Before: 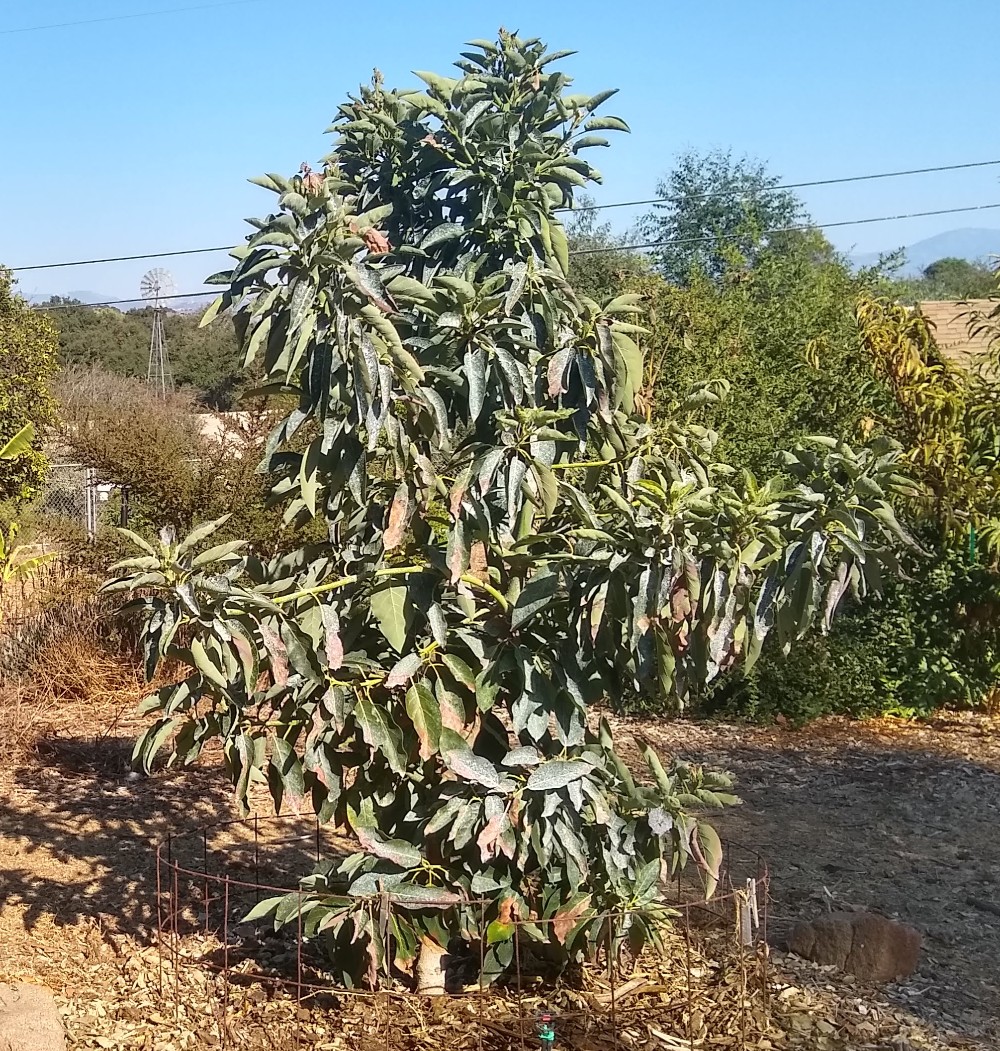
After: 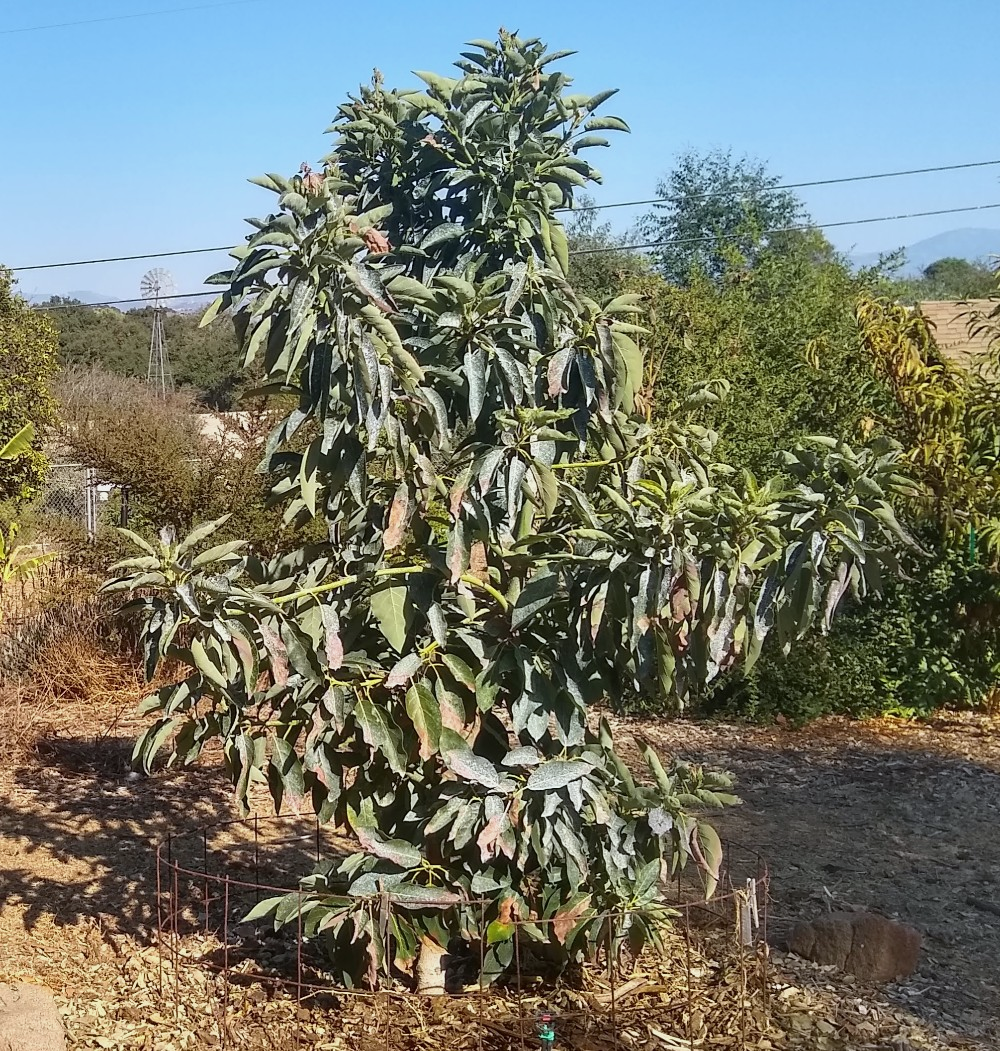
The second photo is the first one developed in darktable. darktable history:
exposure: exposure -0.151 EV, compensate highlight preservation false
white balance: red 0.982, blue 1.018
